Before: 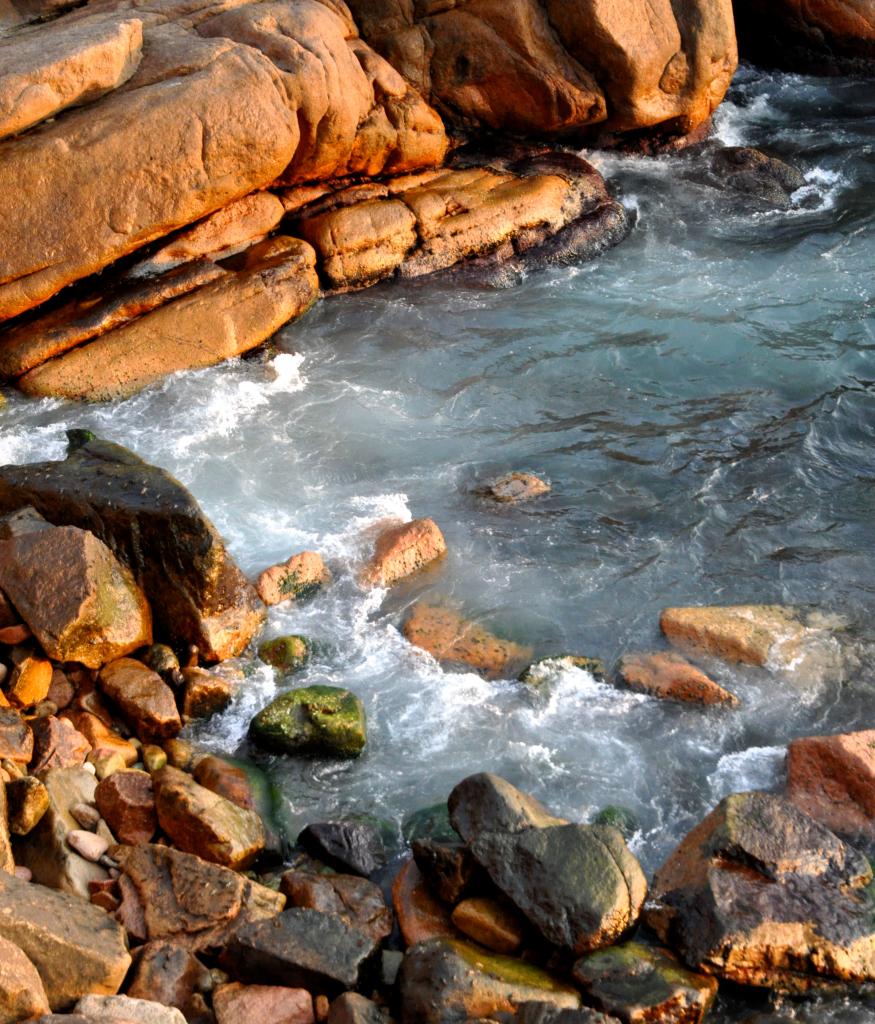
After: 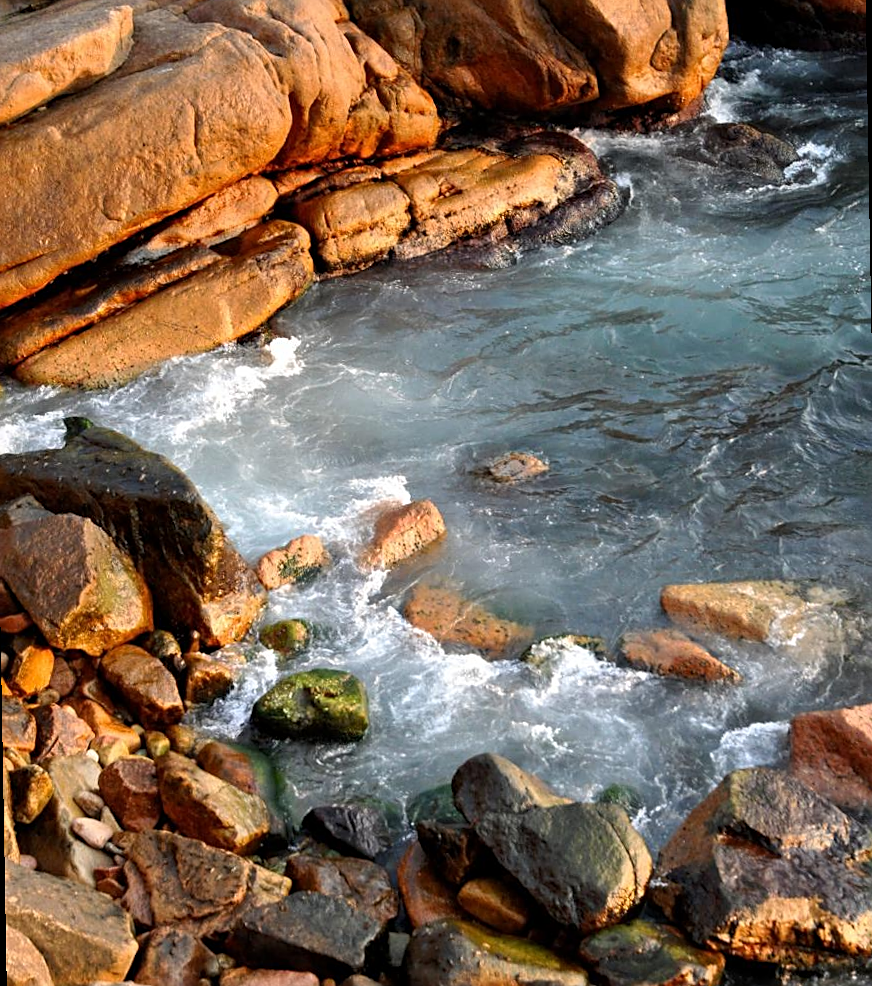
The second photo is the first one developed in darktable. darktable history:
sharpen: on, module defaults
rotate and perspective: rotation -1°, crop left 0.011, crop right 0.989, crop top 0.025, crop bottom 0.975
